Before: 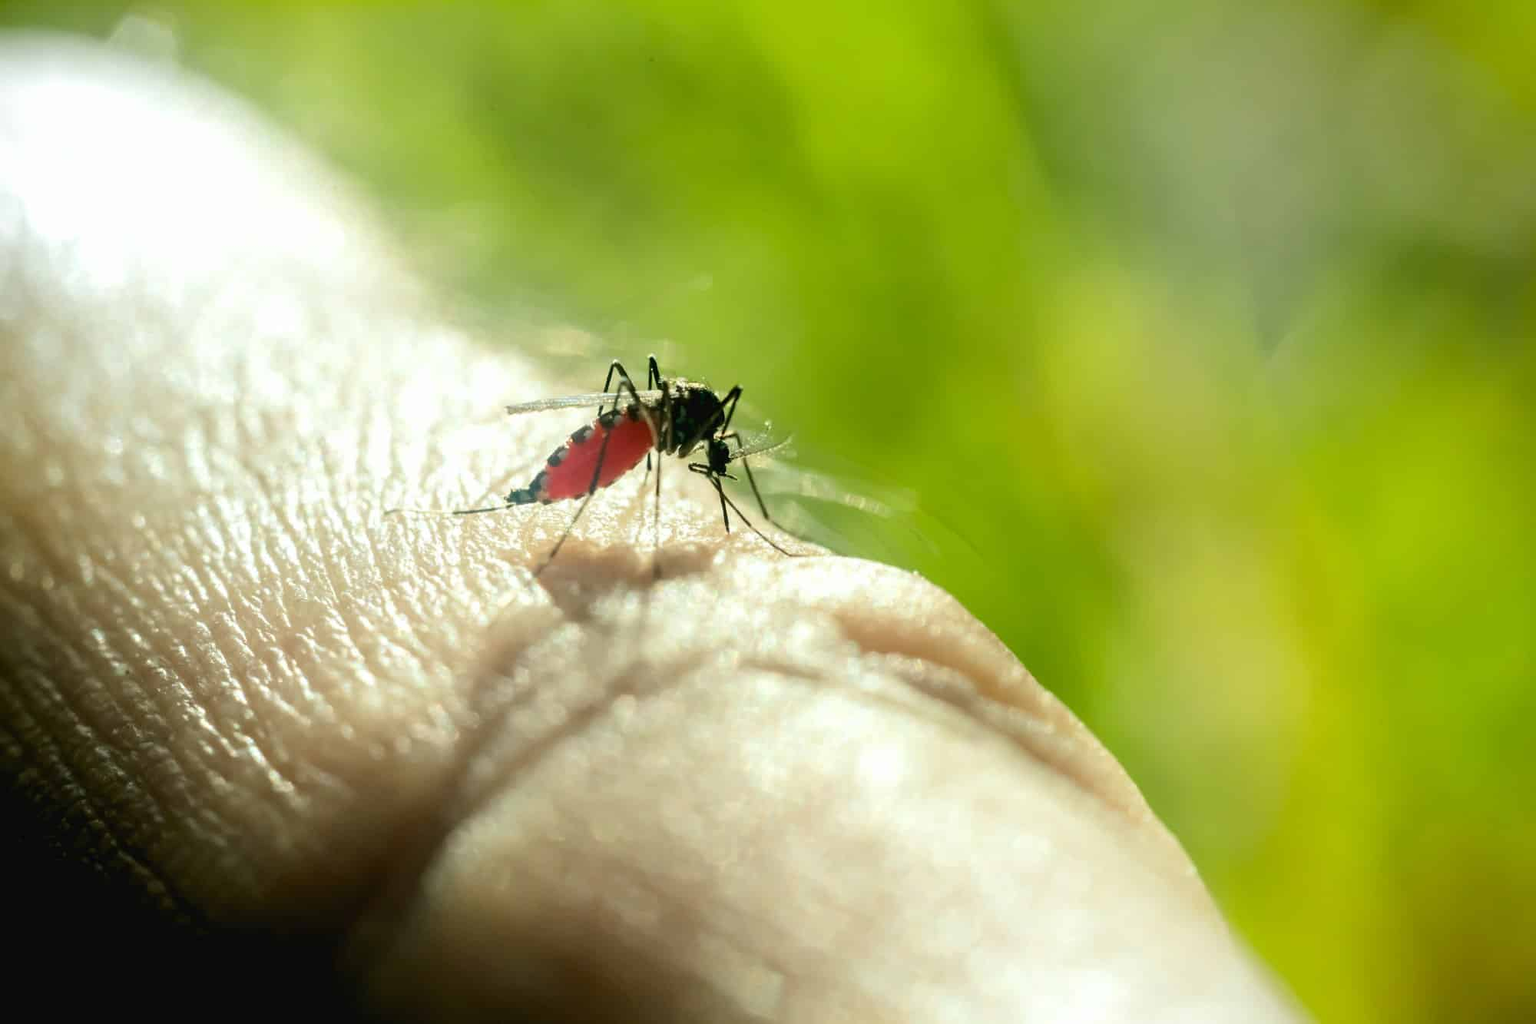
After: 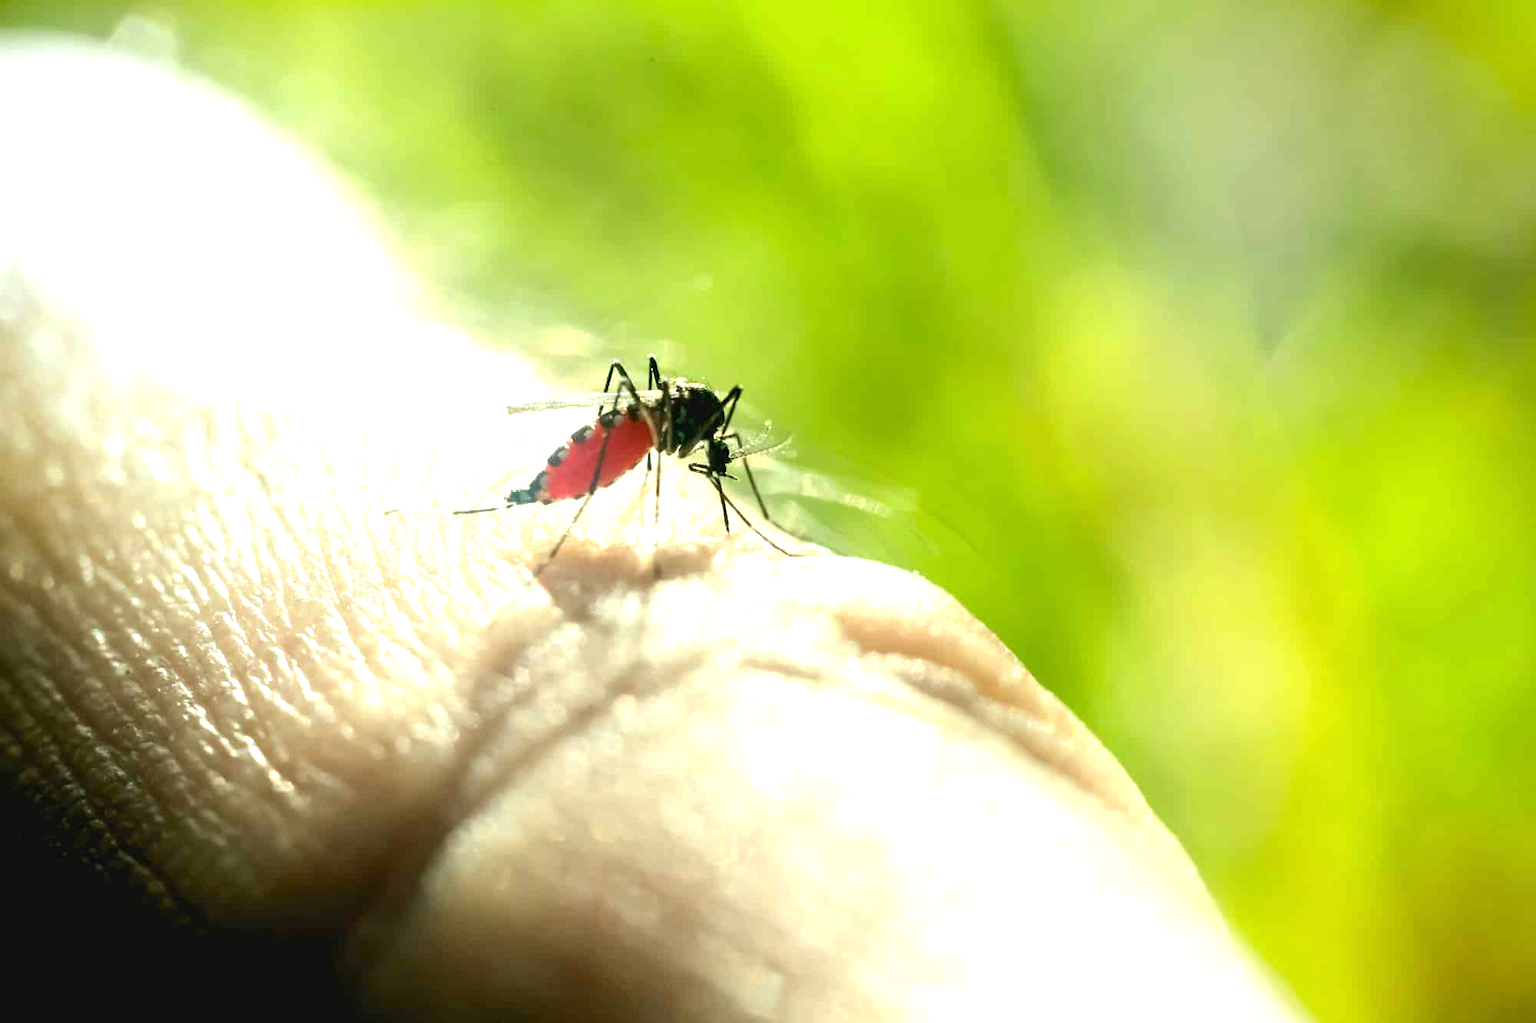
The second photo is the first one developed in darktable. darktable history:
exposure: exposure 0.769 EV, compensate highlight preservation false
